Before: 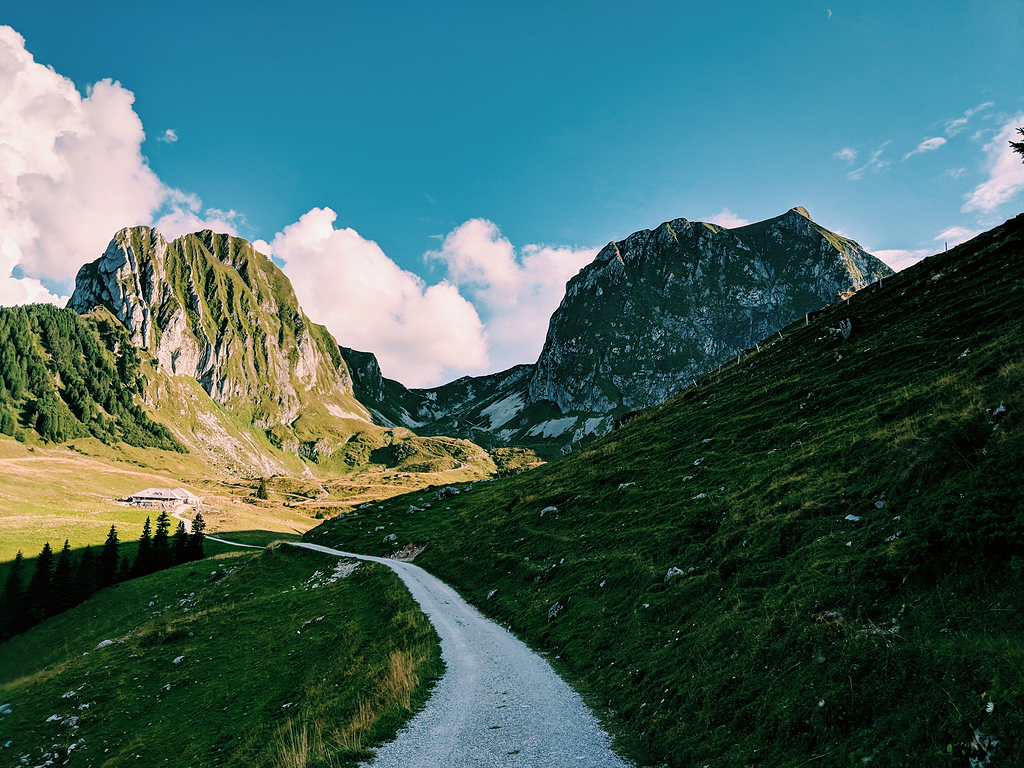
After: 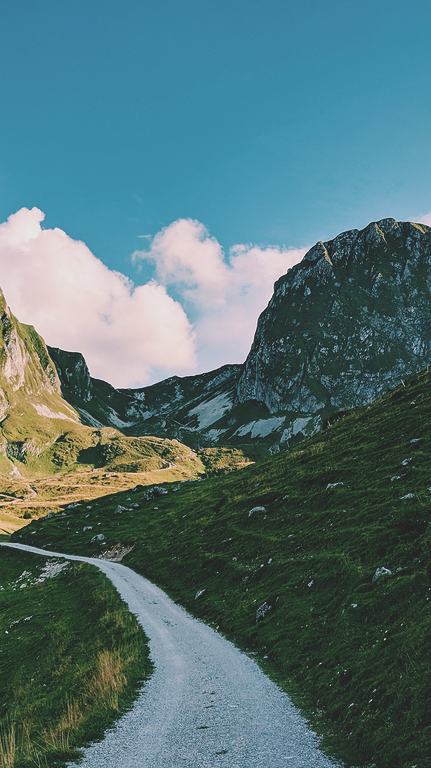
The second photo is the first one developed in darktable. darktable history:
color balance: lift [1.01, 1, 1, 1], gamma [1.097, 1, 1, 1], gain [0.85, 1, 1, 1]
crop: left 28.583%, right 29.231%
